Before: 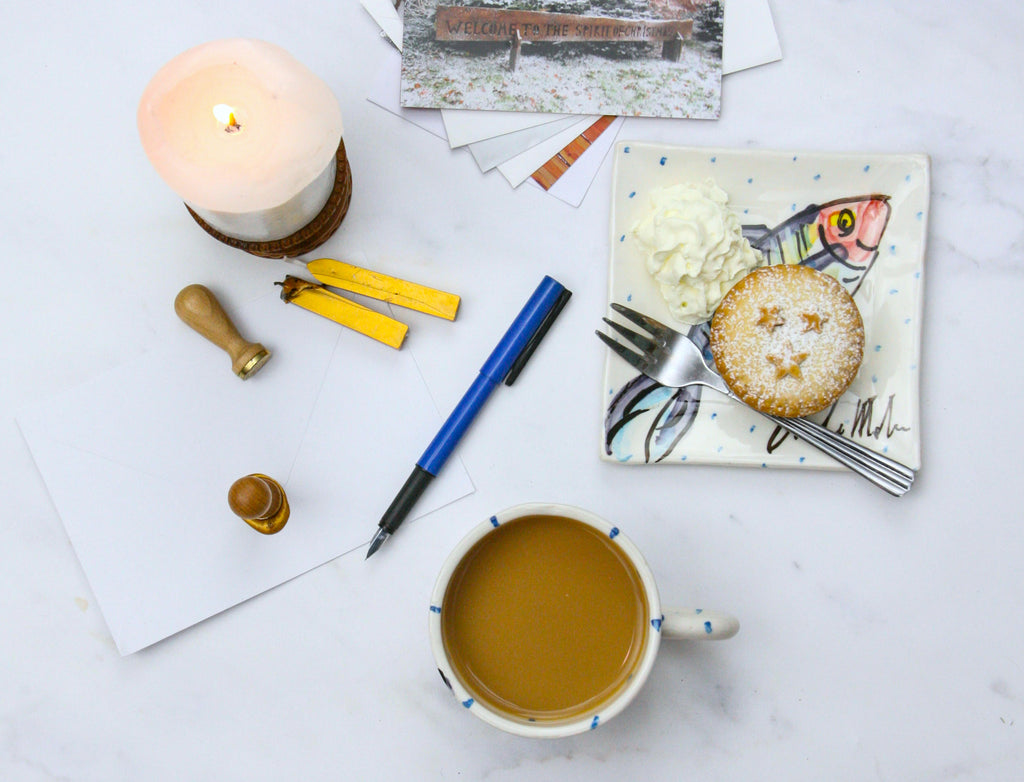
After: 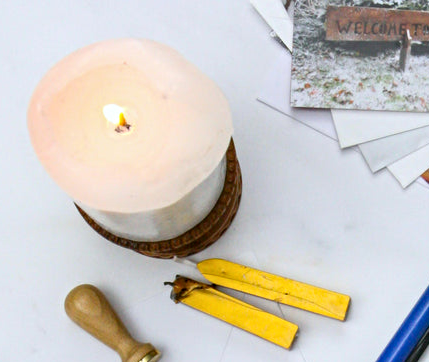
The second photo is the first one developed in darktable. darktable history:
crop and rotate: left 10.817%, top 0.062%, right 47.194%, bottom 53.626%
contrast equalizer: y [[0.5, 0.5, 0.501, 0.63, 0.504, 0.5], [0.5 ×6], [0.5 ×6], [0 ×6], [0 ×6]]
